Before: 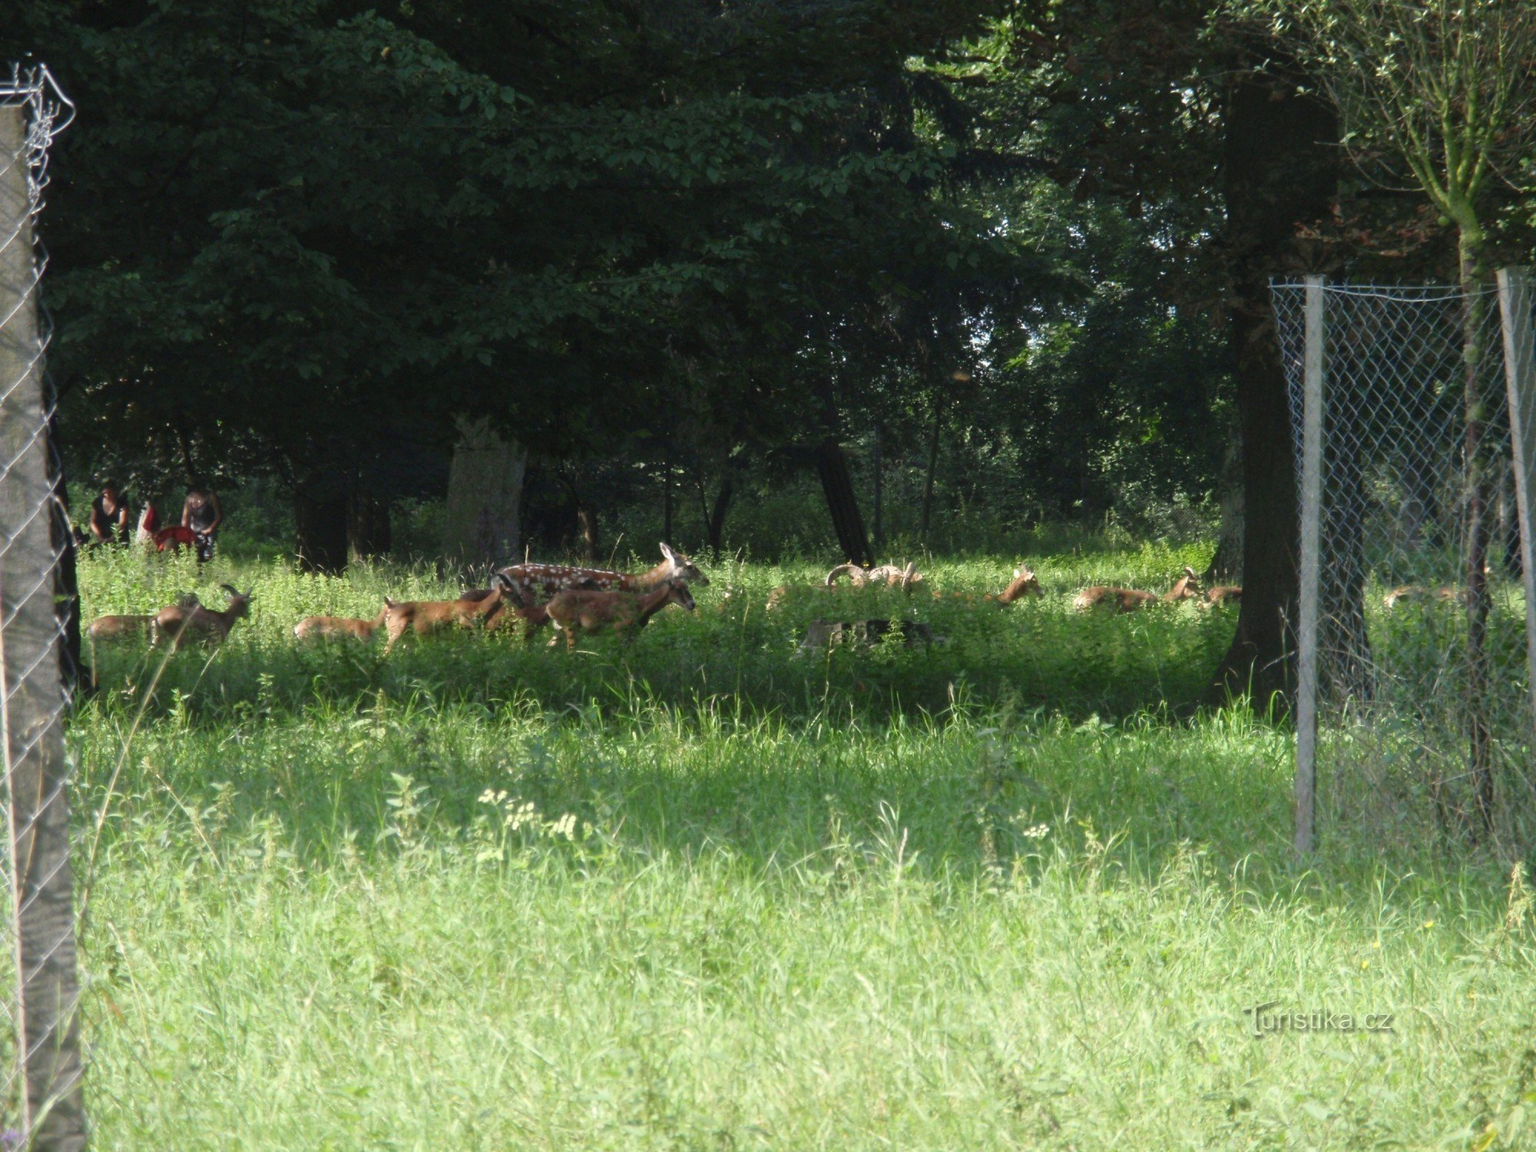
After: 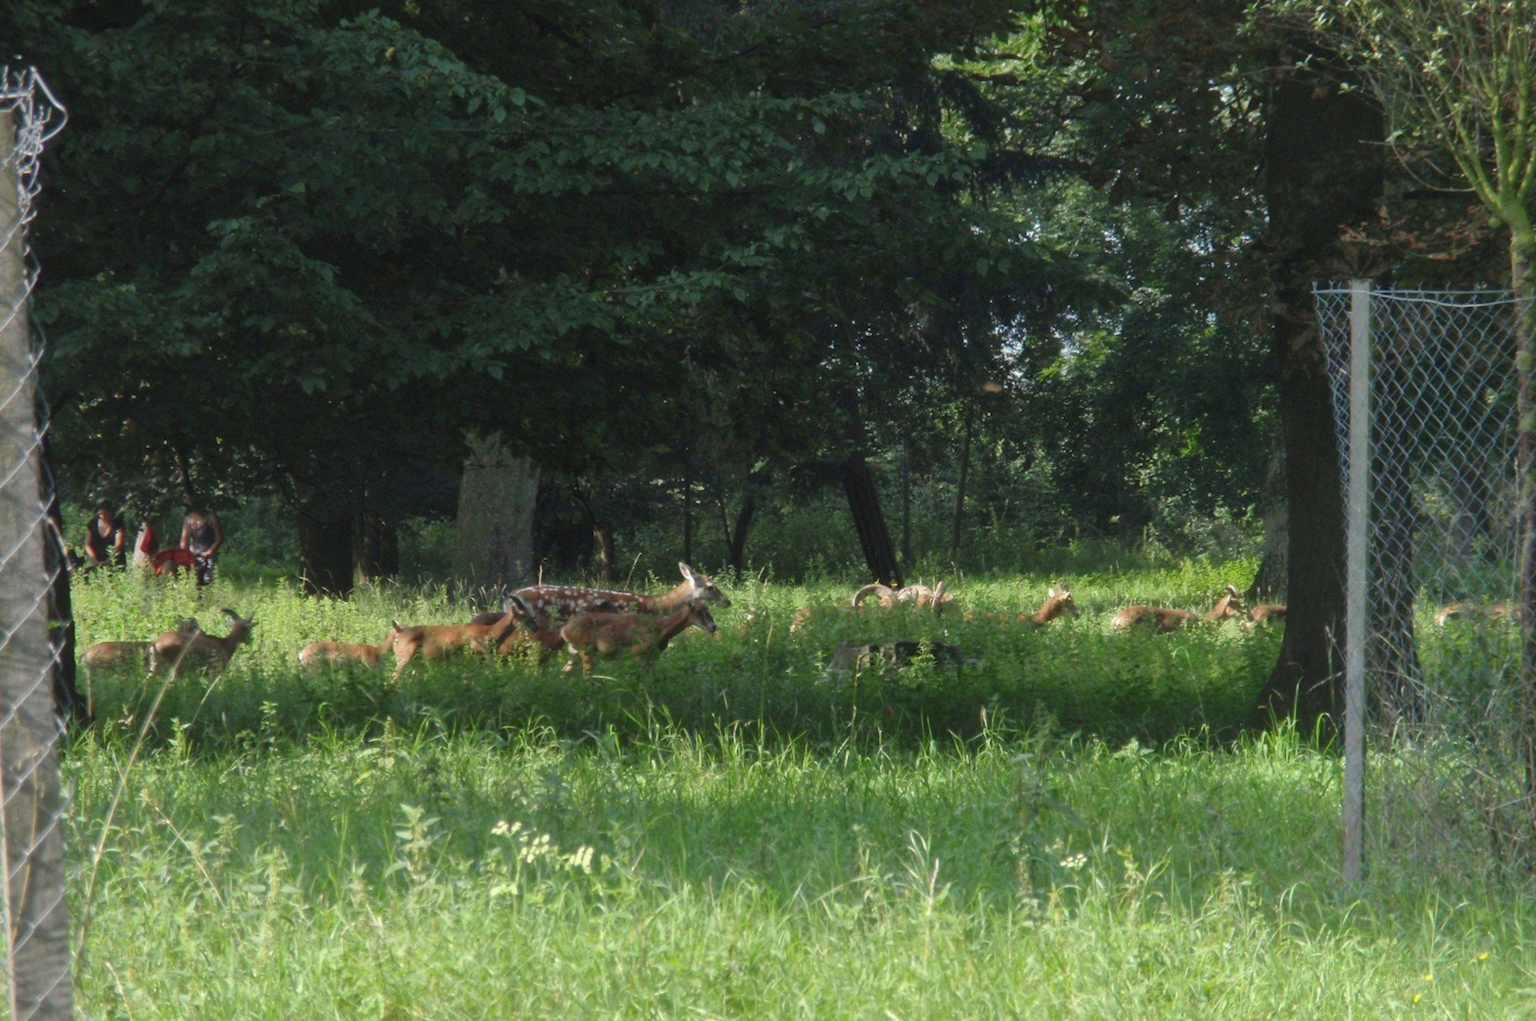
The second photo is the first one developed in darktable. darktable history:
crop and rotate: angle 0.326°, left 0.209%, right 3.153%, bottom 14.346%
shadows and highlights: shadows 39.35, highlights -59.8
tone equalizer: edges refinement/feathering 500, mask exposure compensation -1.57 EV, preserve details no
